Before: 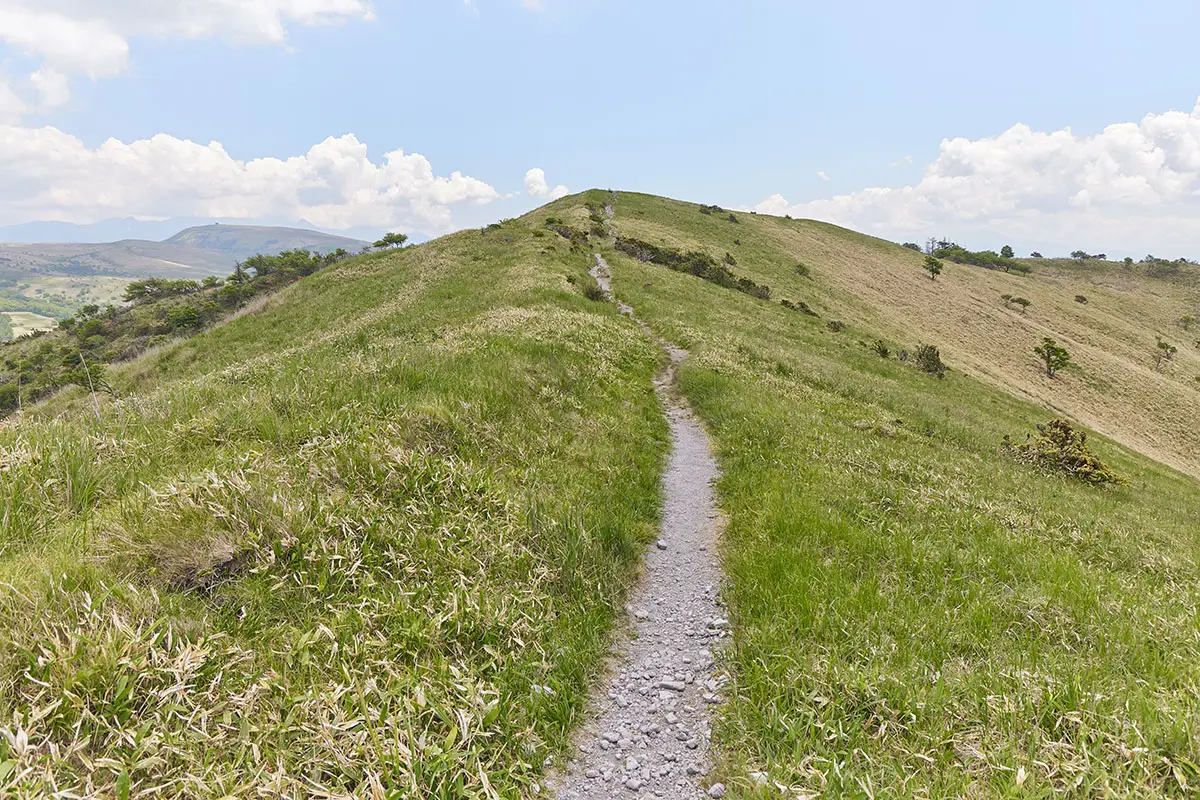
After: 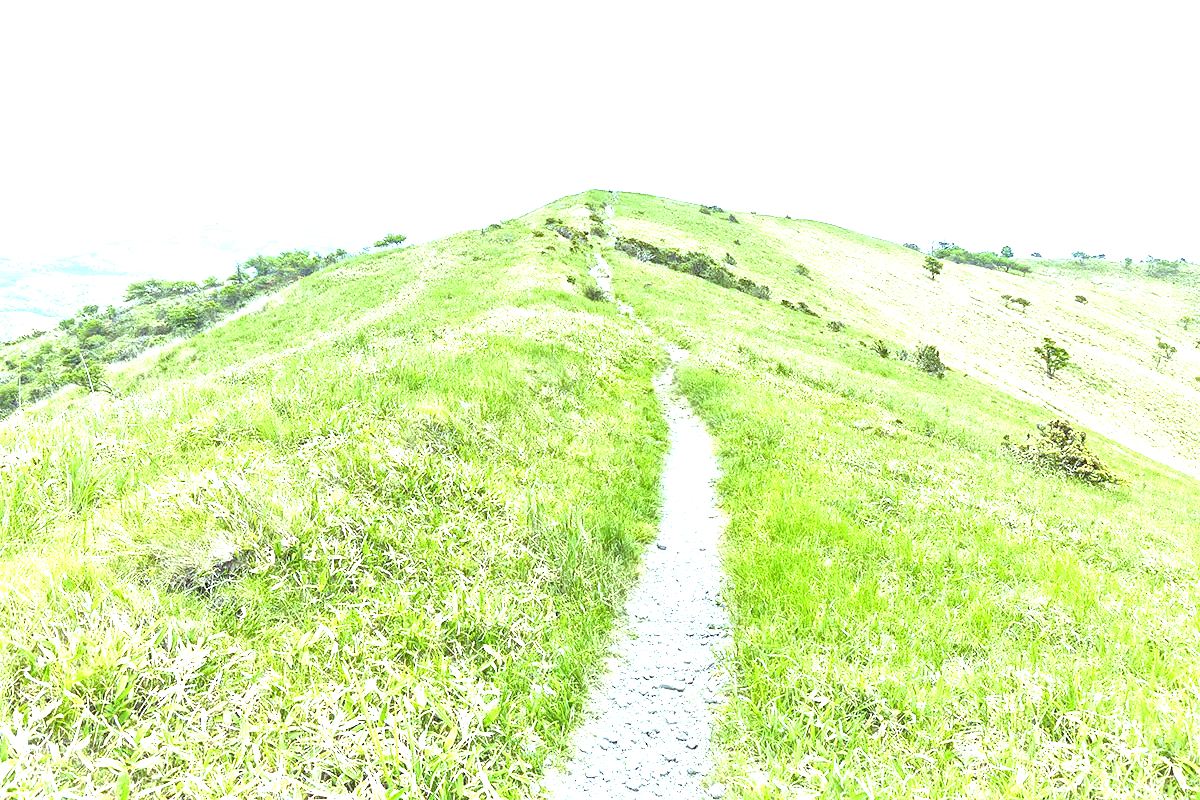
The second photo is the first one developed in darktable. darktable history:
exposure: exposure 2 EV, compensate exposure bias true, compensate highlight preservation false
color balance: mode lift, gamma, gain (sRGB), lift [0.997, 0.979, 1.021, 1.011], gamma [1, 1.084, 0.916, 0.998], gain [1, 0.87, 1.13, 1.101], contrast 4.55%, contrast fulcrum 38.24%, output saturation 104.09%
